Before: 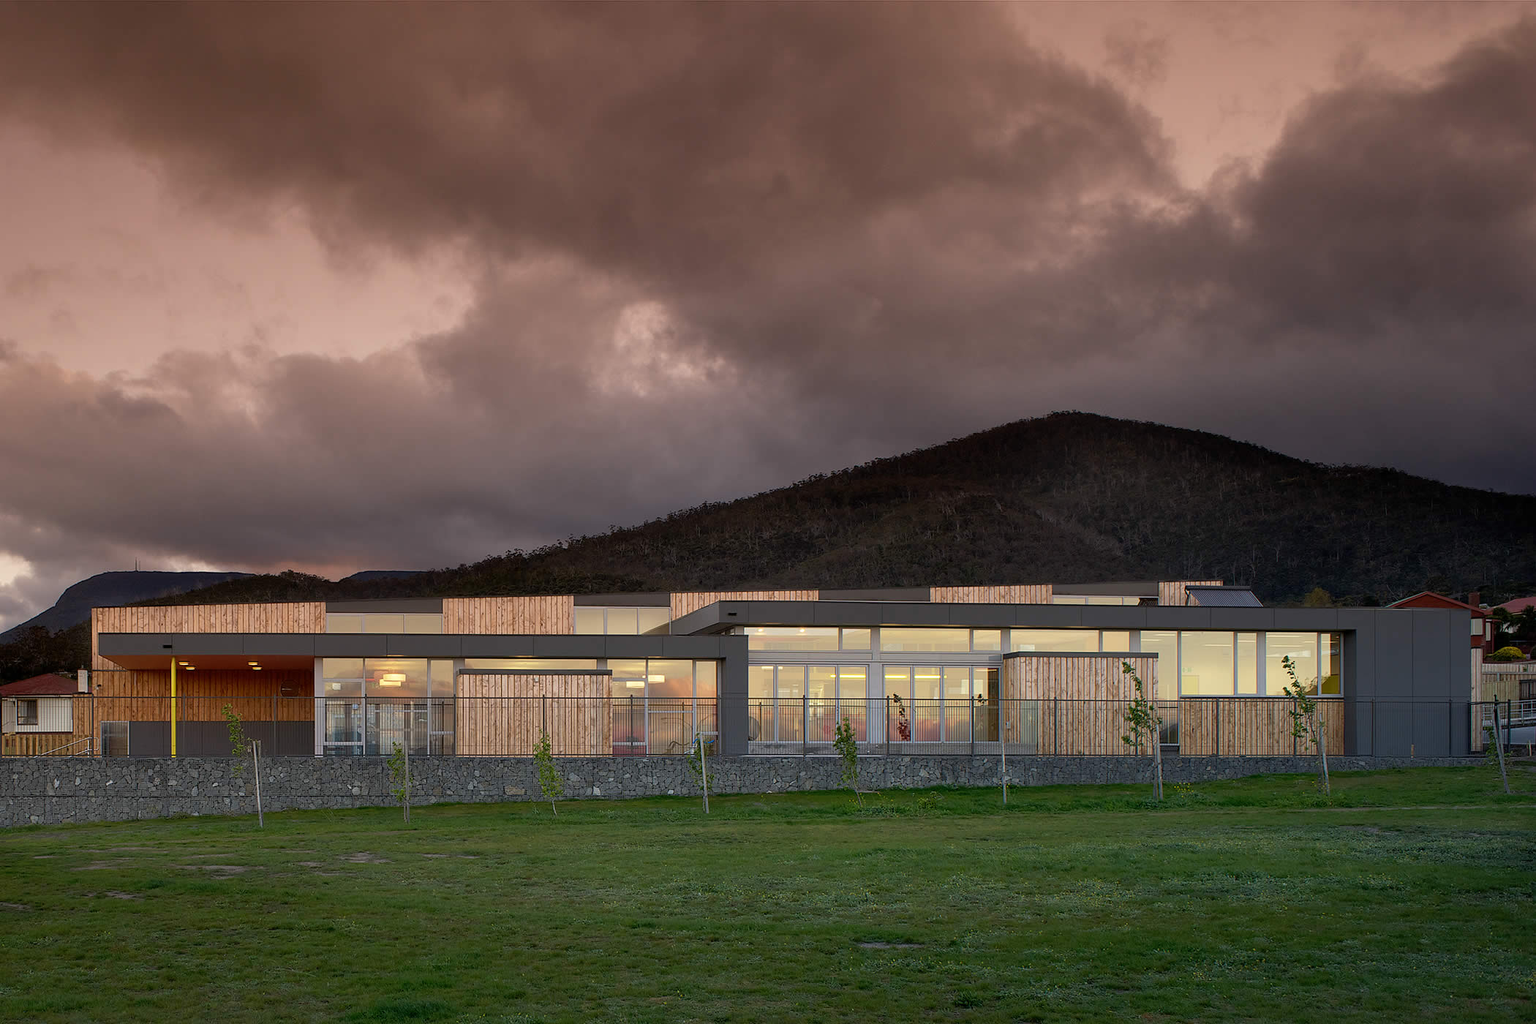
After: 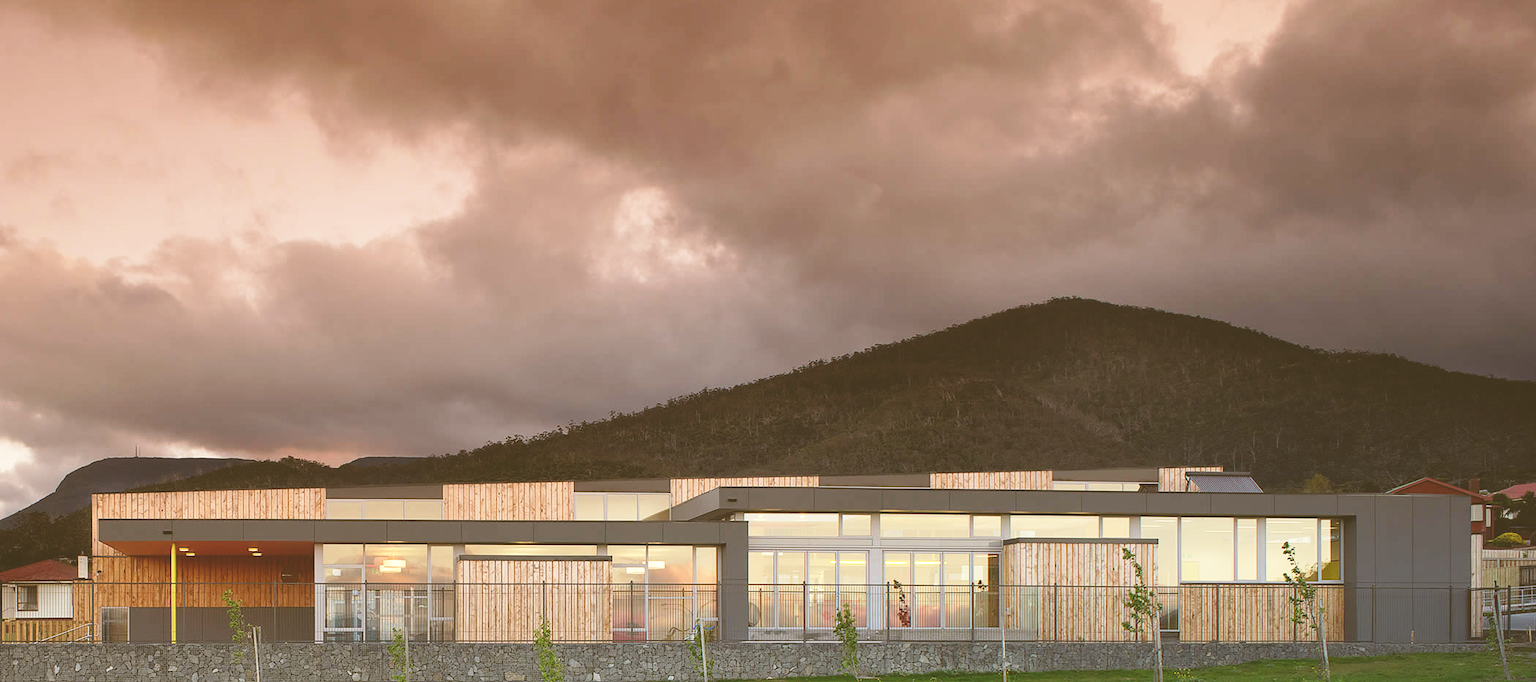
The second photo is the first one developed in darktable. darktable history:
crop: top 11.166%, bottom 22.168%
color correction: highlights a* -0.482, highlights b* 0.161, shadows a* 4.66, shadows b* 20.72
base curve: curves: ch0 [(0, 0) (0.005, 0.002) (0.15, 0.3) (0.4, 0.7) (0.75, 0.95) (1, 1)], preserve colors none
exposure: black level correction -0.028, compensate highlight preservation false
